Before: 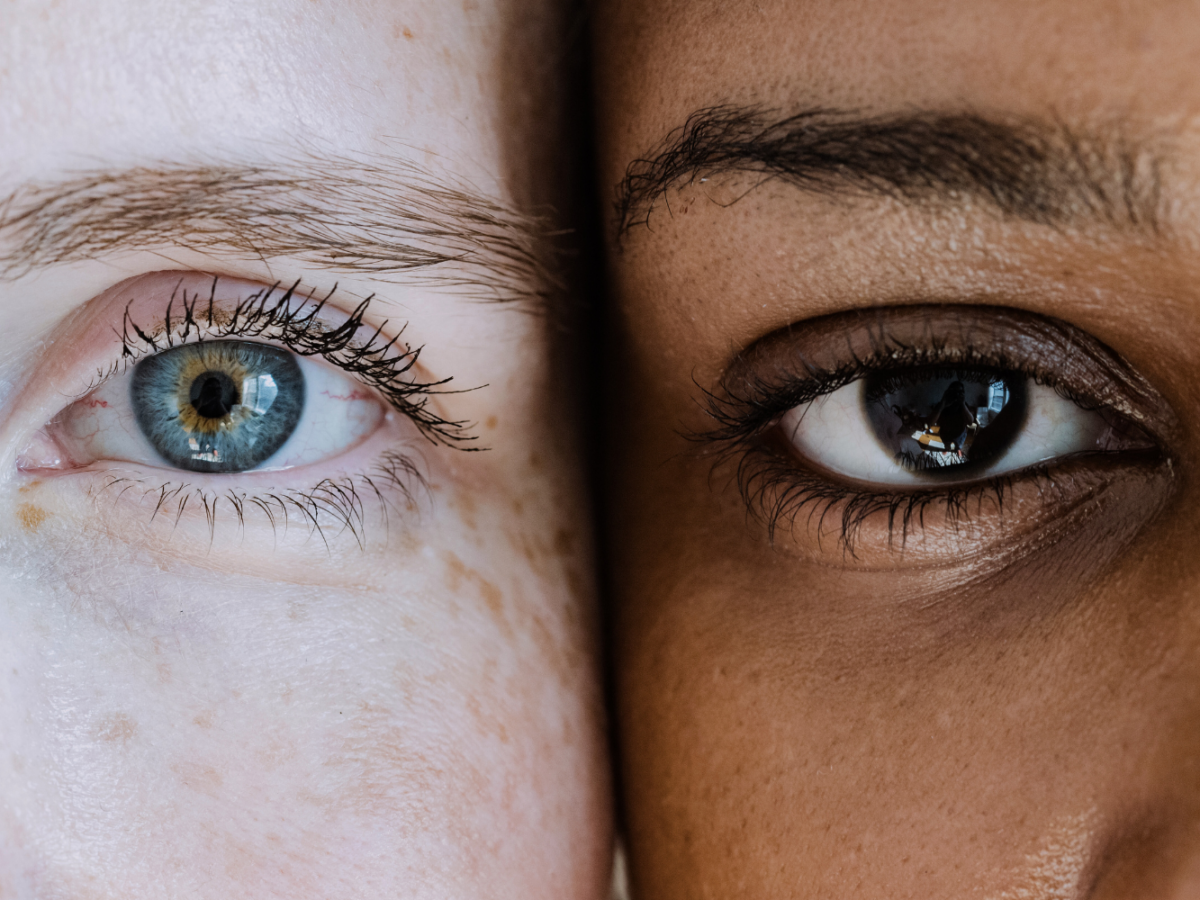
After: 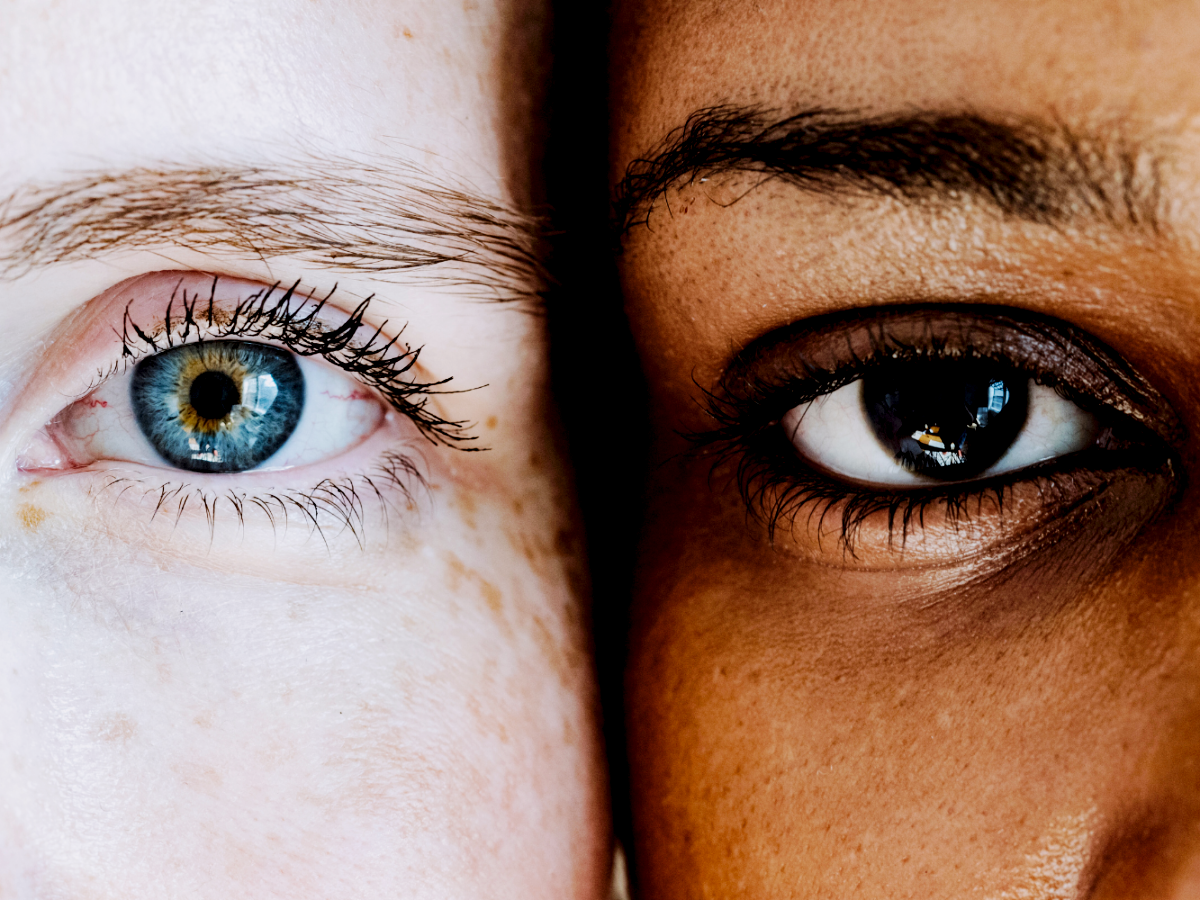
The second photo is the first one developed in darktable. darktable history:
exposure: black level correction 0.016, exposure -0.009 EV, compensate highlight preservation false
base curve: curves: ch0 [(0, 0) (0.032, 0.025) (0.121, 0.166) (0.206, 0.329) (0.605, 0.79) (1, 1)], preserve colors none
